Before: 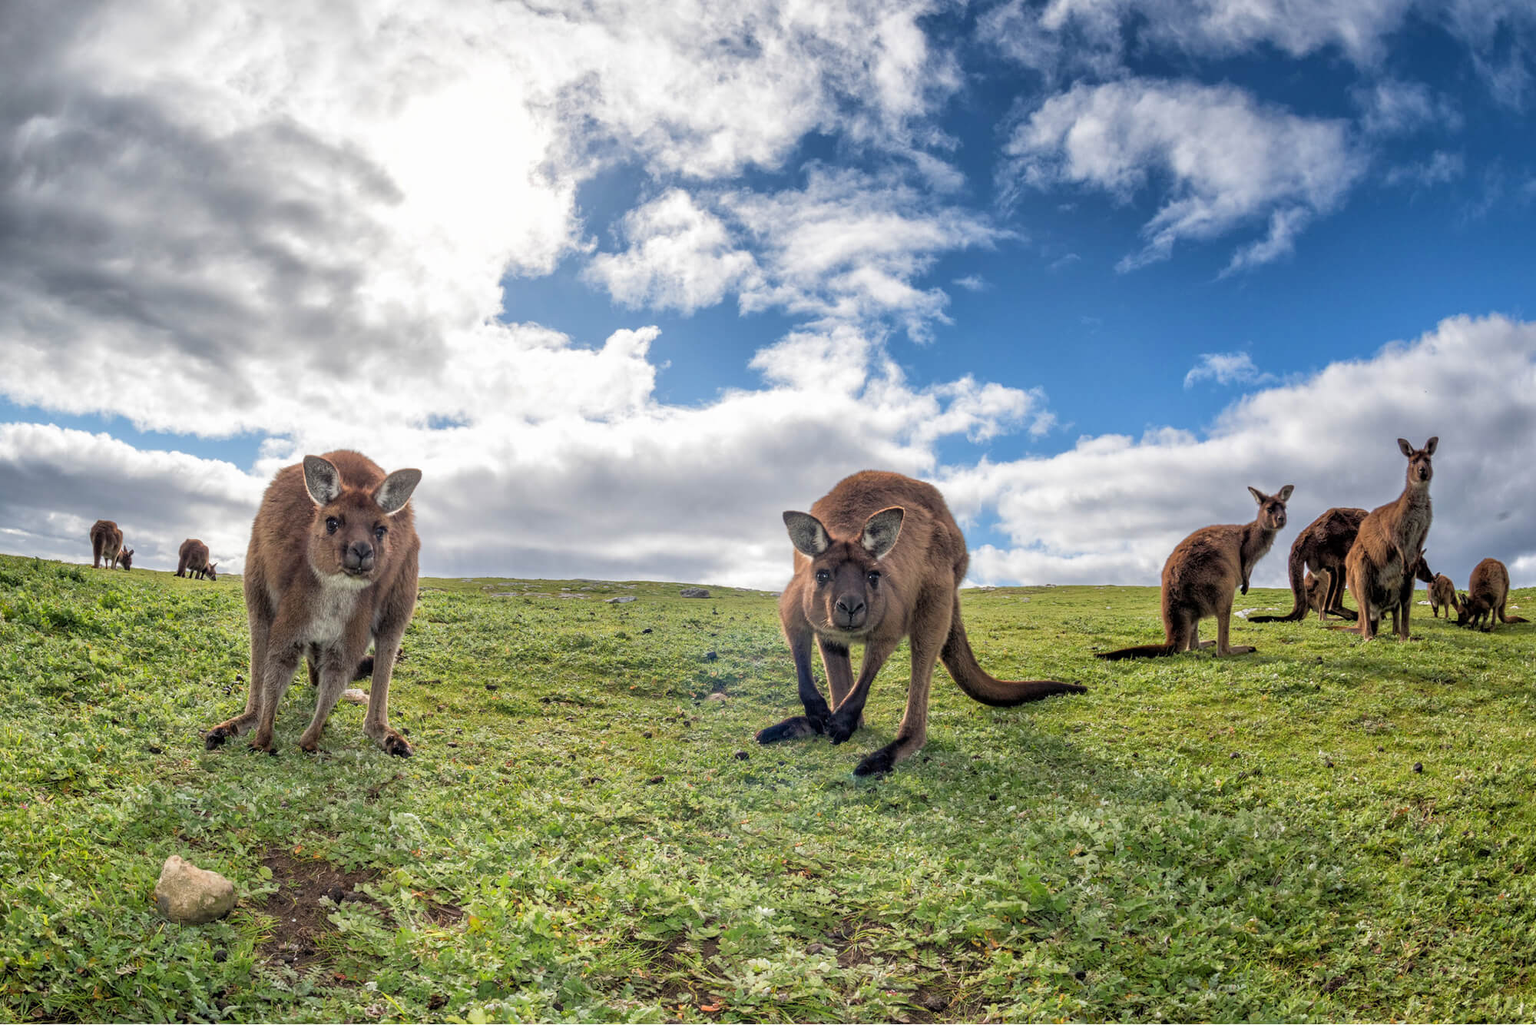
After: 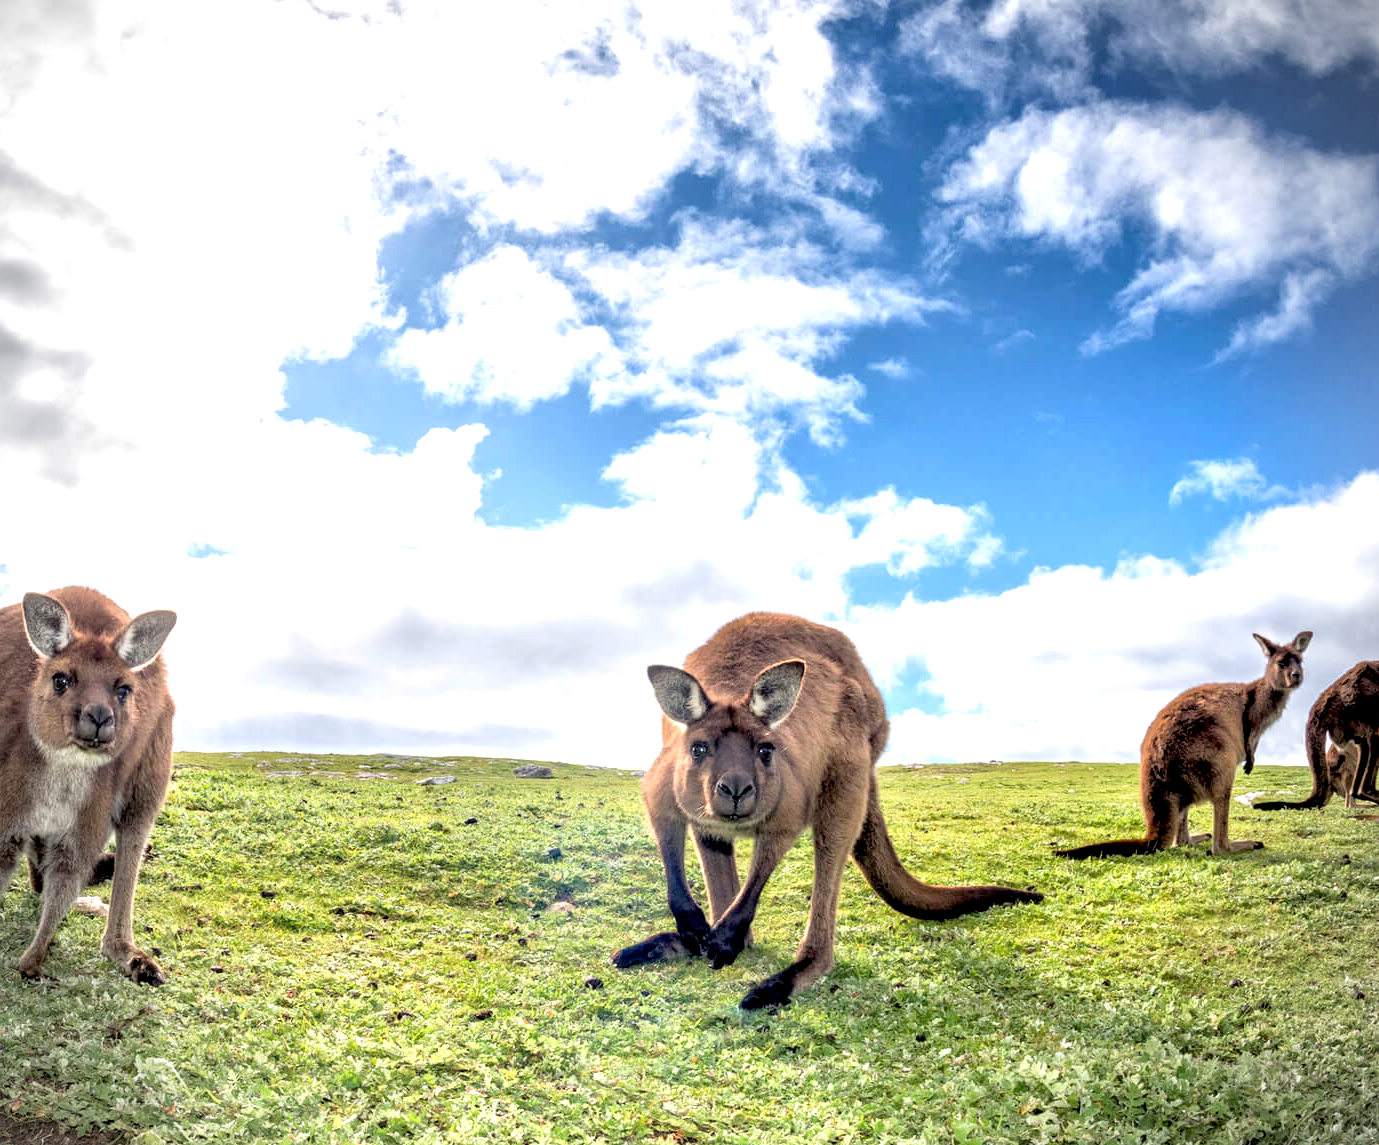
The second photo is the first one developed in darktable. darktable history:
exposure: black level correction 0.01, exposure 1 EV, compensate highlight preservation false
vignetting: on, module defaults
crop: left 18.647%, right 12.402%, bottom 14.111%
